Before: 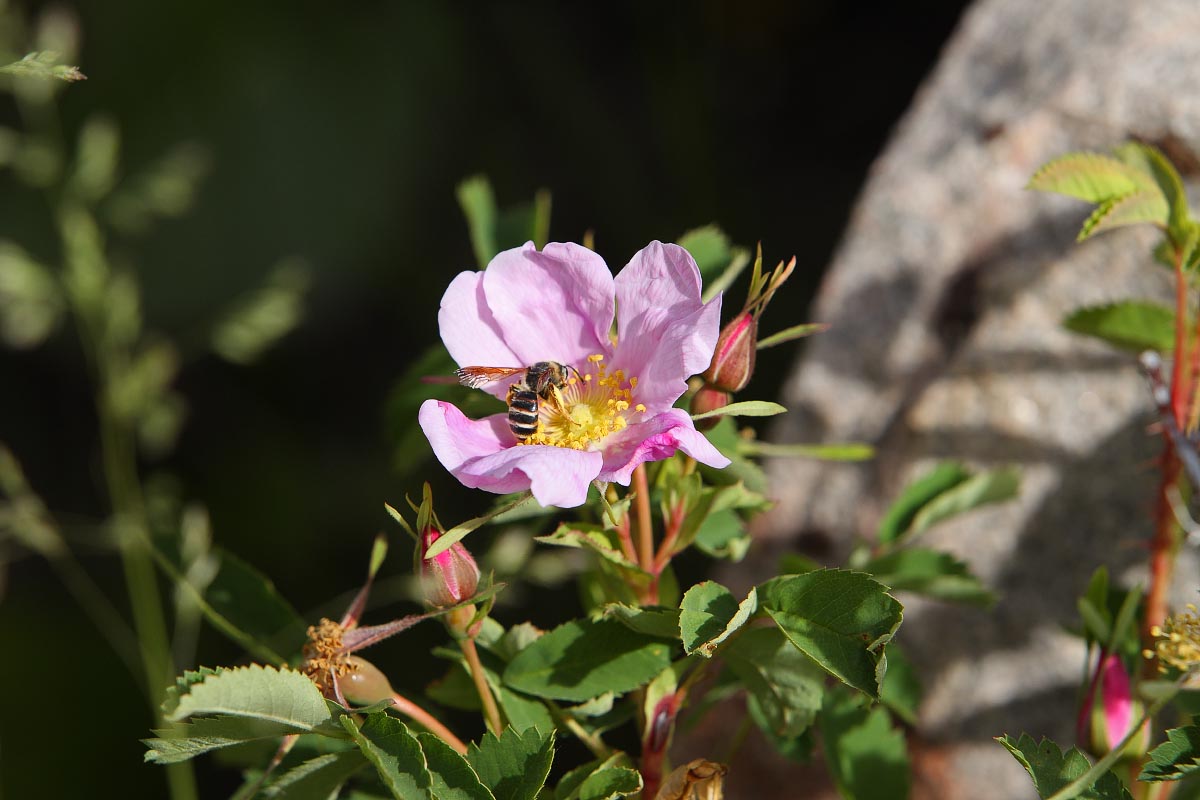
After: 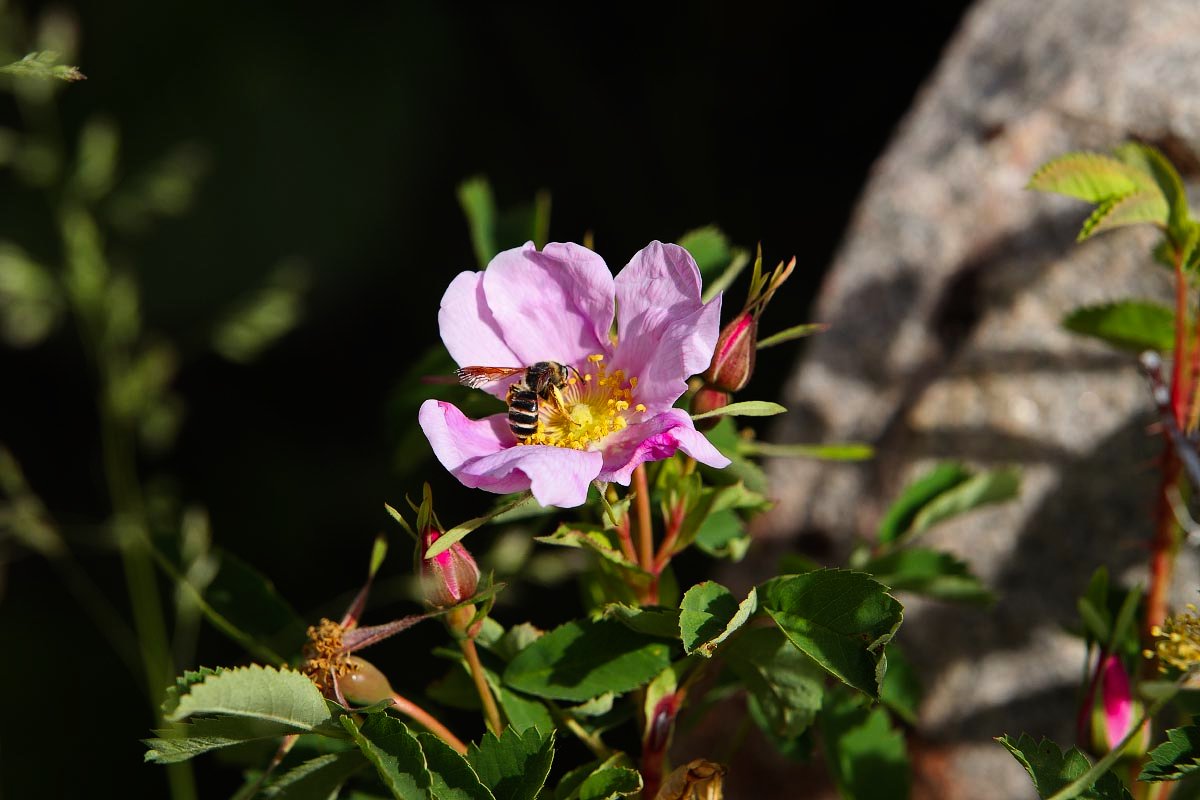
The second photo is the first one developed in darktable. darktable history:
tone curve: curves: ch0 [(0, 0) (0.153, 0.06) (1, 1)], preserve colors none
